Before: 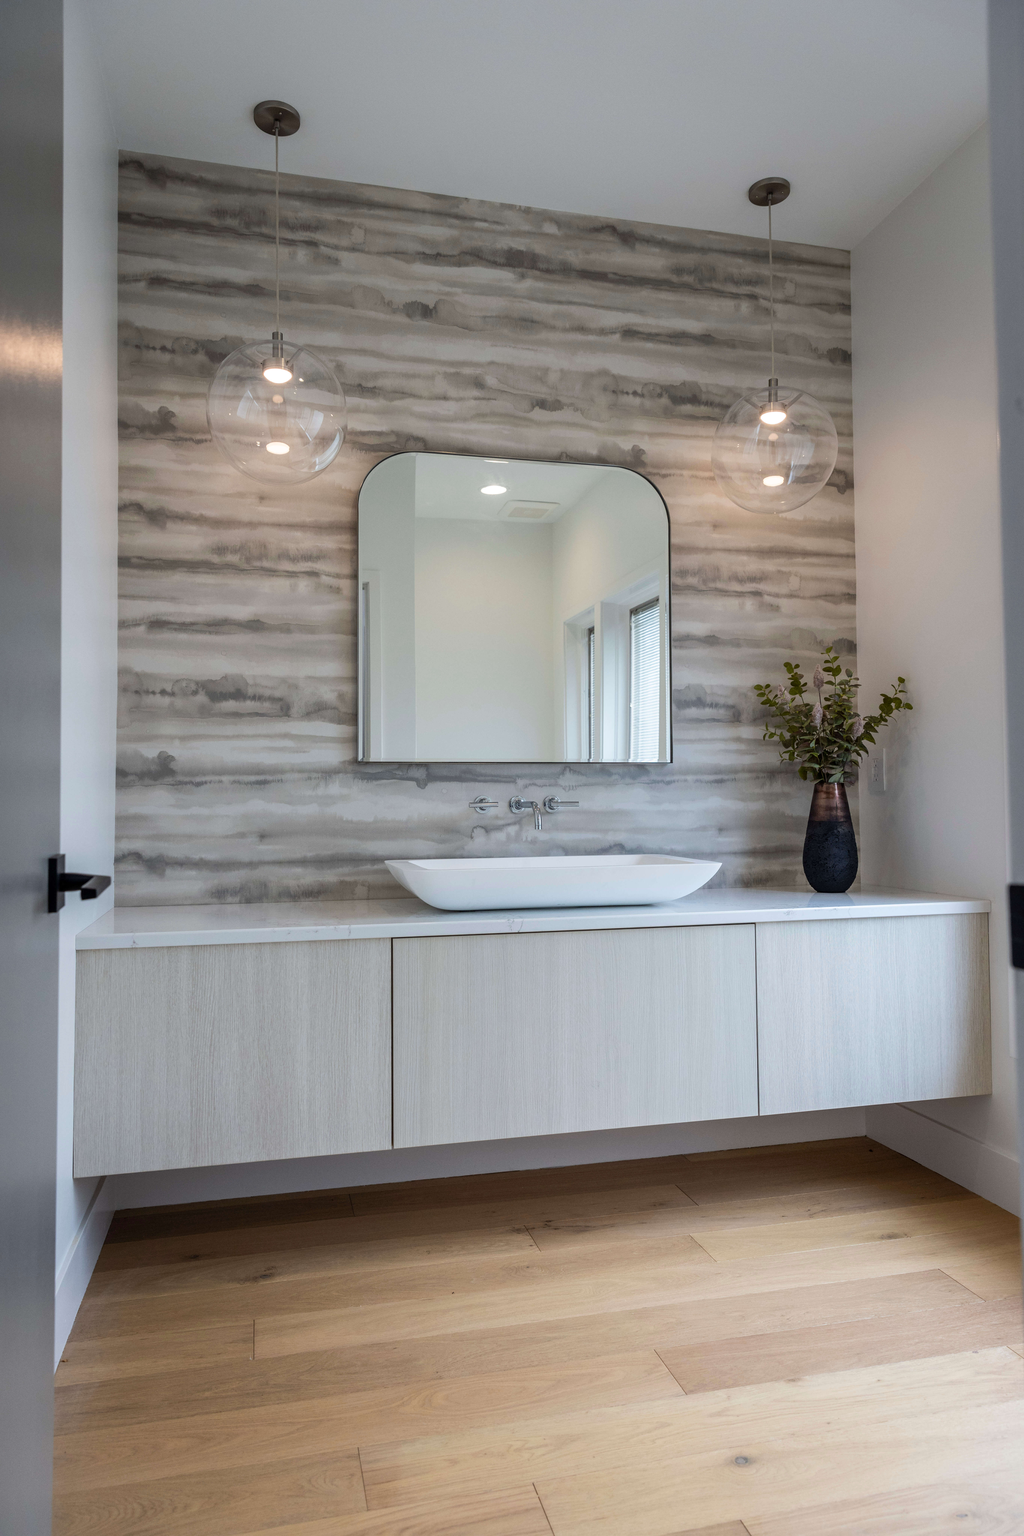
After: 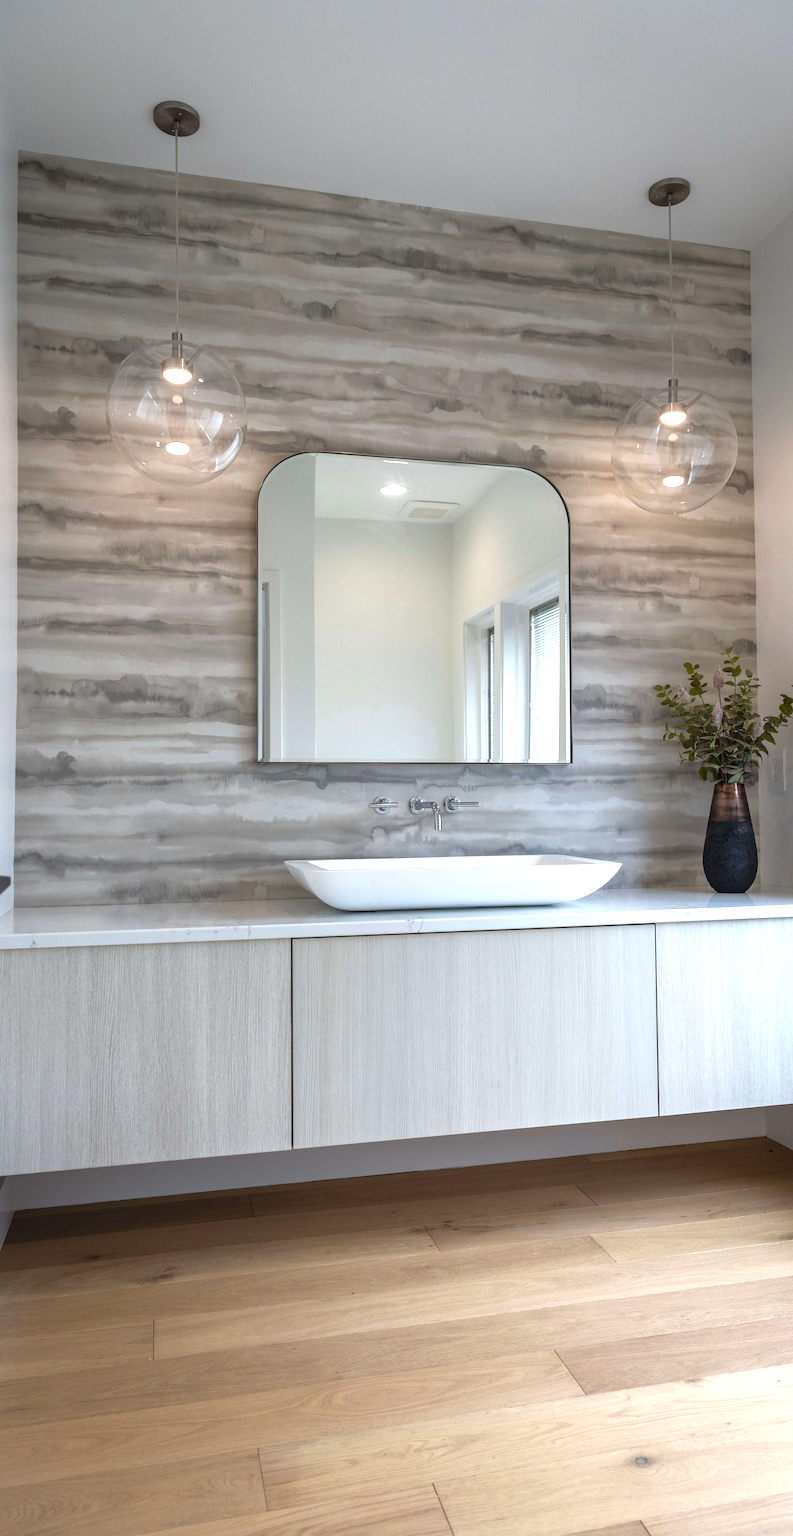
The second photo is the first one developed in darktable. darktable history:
exposure: black level correction -0.002, exposure 0.535 EV, compensate exposure bias true, compensate highlight preservation false
crop: left 9.849%, right 12.677%
tone equalizer: -8 EV -0.001 EV, -7 EV 0.002 EV, -6 EV -0.005 EV, -5 EV -0.005 EV, -4 EV -0.057 EV, -3 EV -0.212 EV, -2 EV -0.283 EV, -1 EV 0.105 EV, +0 EV 0.295 EV, edges refinement/feathering 500, mask exposure compensation -1.57 EV, preserve details no
